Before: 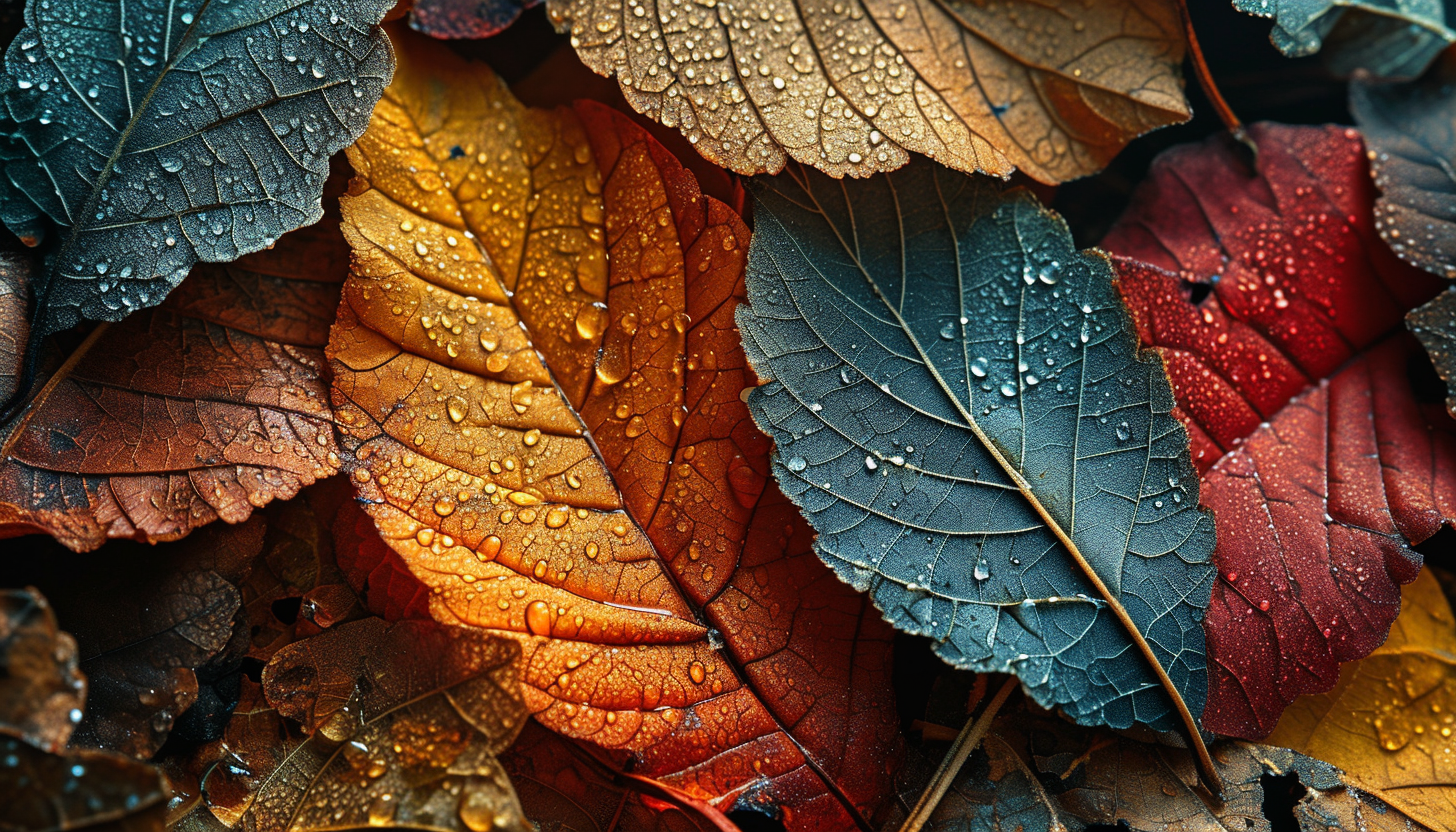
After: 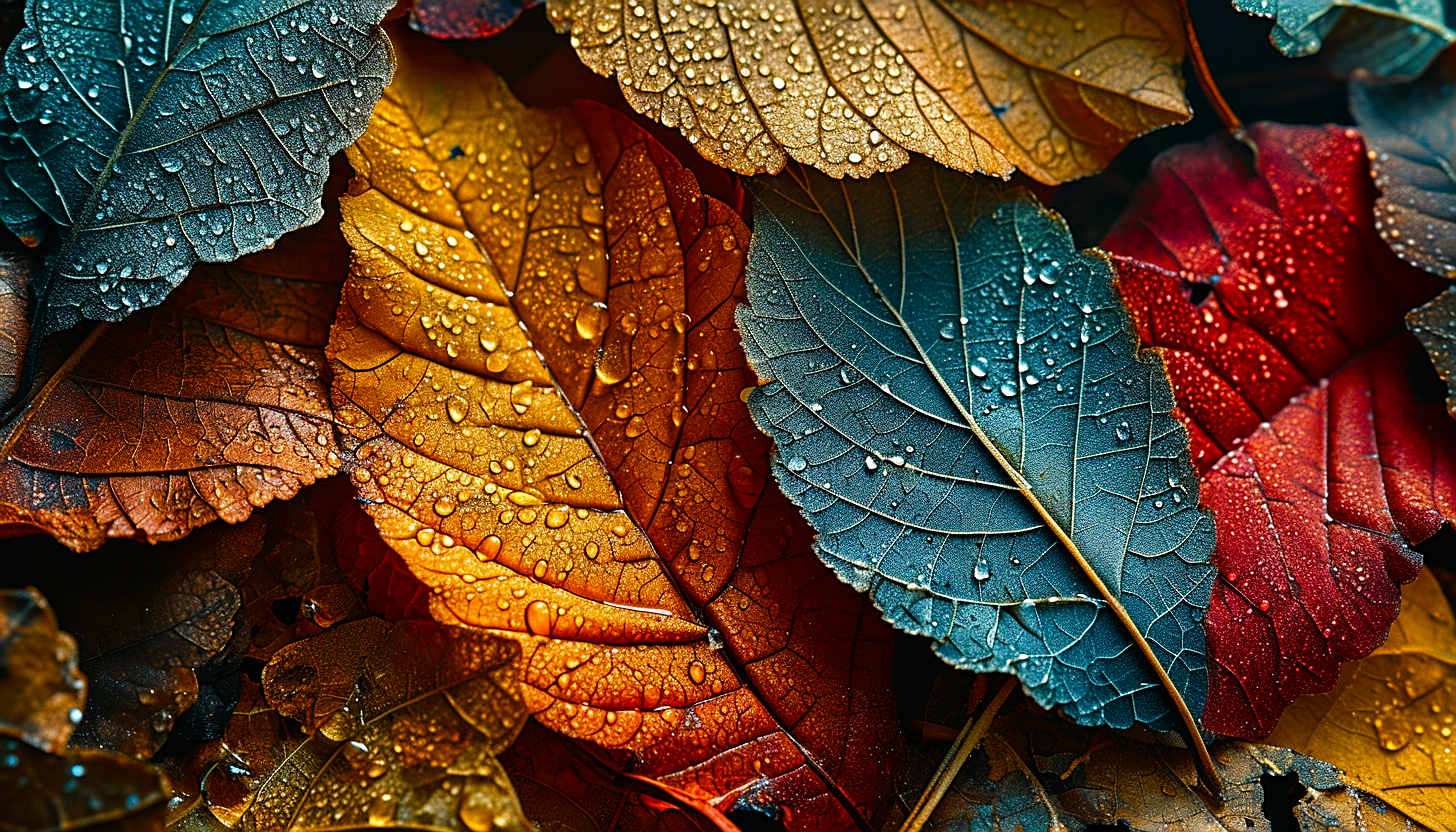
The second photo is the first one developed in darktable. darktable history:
sharpen: on, module defaults
white balance: emerald 1
shadows and highlights: shadows 20.91, highlights -82.73, soften with gaussian
color balance rgb: perceptual saturation grading › global saturation 35%, perceptual saturation grading › highlights -25%, perceptual saturation grading › shadows 50%
